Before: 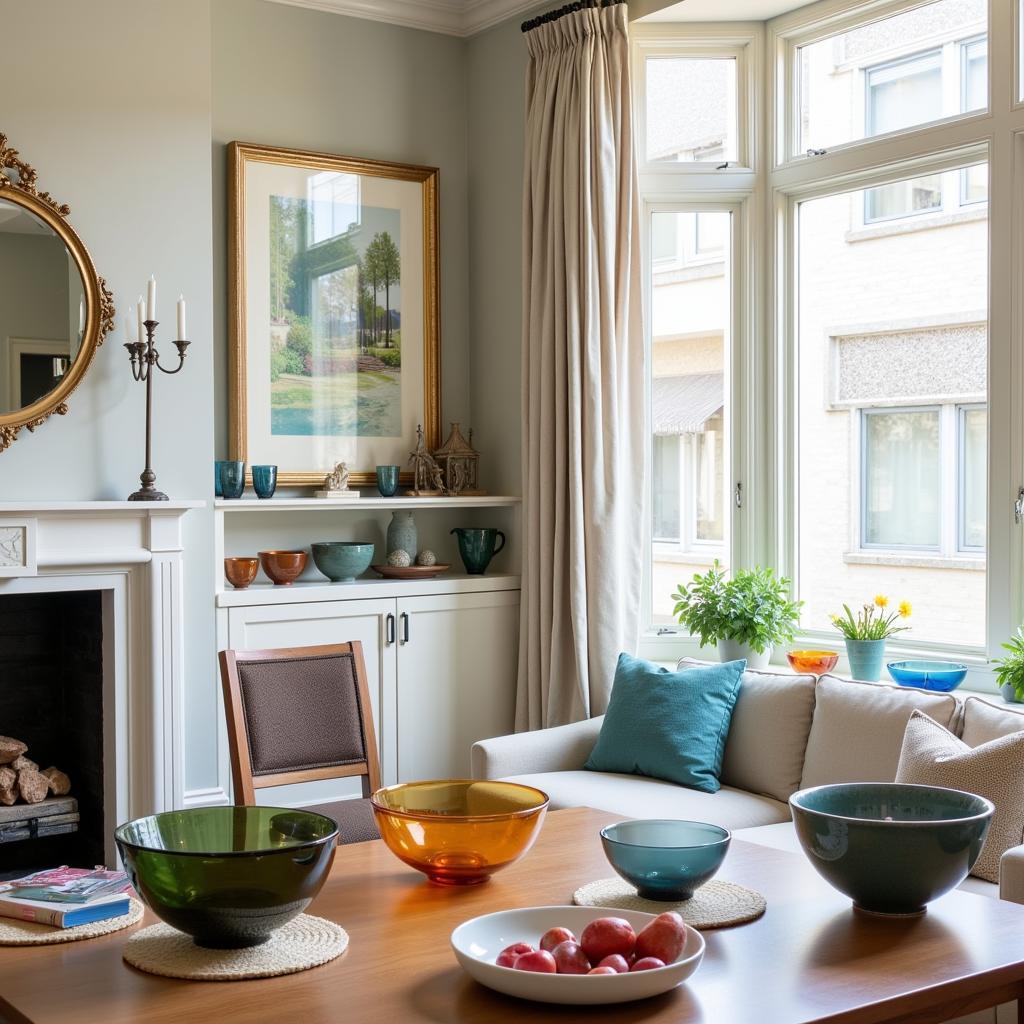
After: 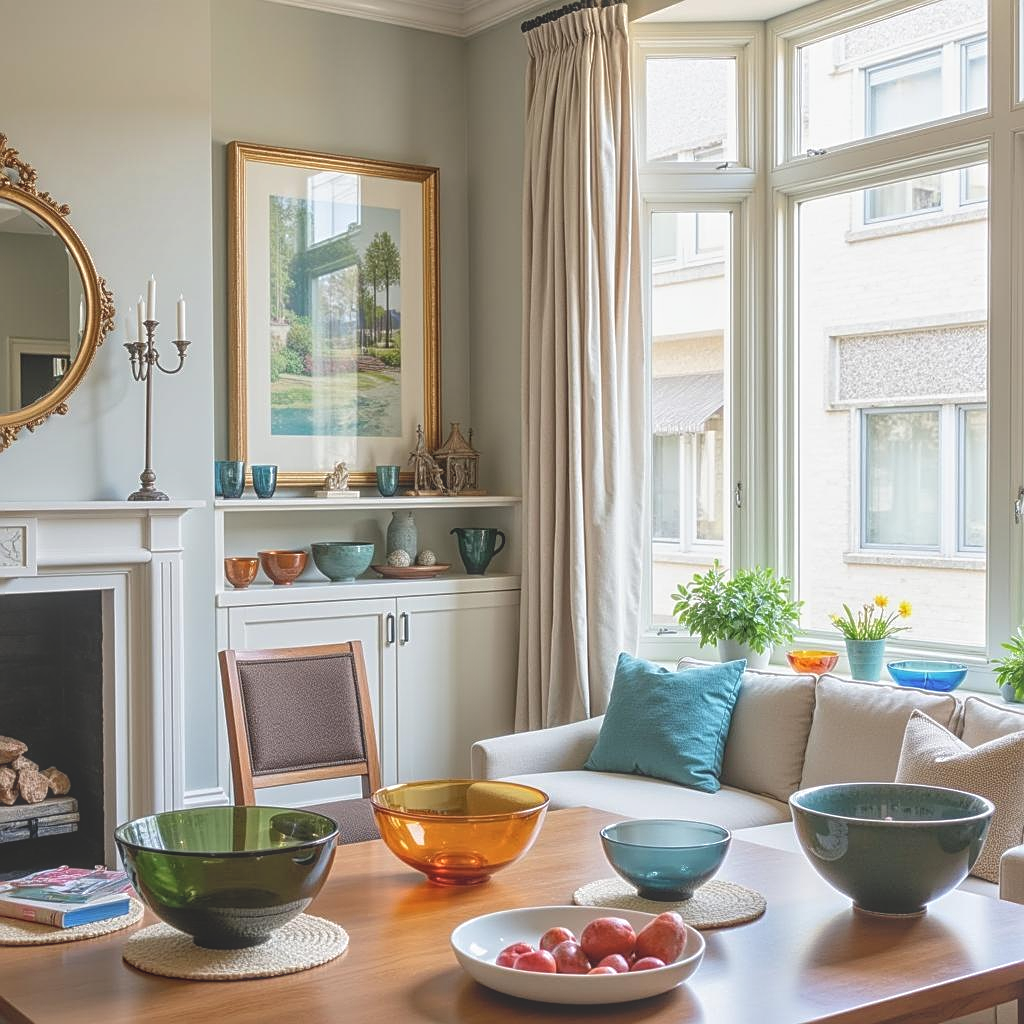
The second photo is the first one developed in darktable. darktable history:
local contrast: highlights 73%, shadows 15%, midtone range 0.197
sharpen: on, module defaults
contrast brightness saturation: contrast 0.01, saturation -0.05
exposure: compensate highlight preservation false
